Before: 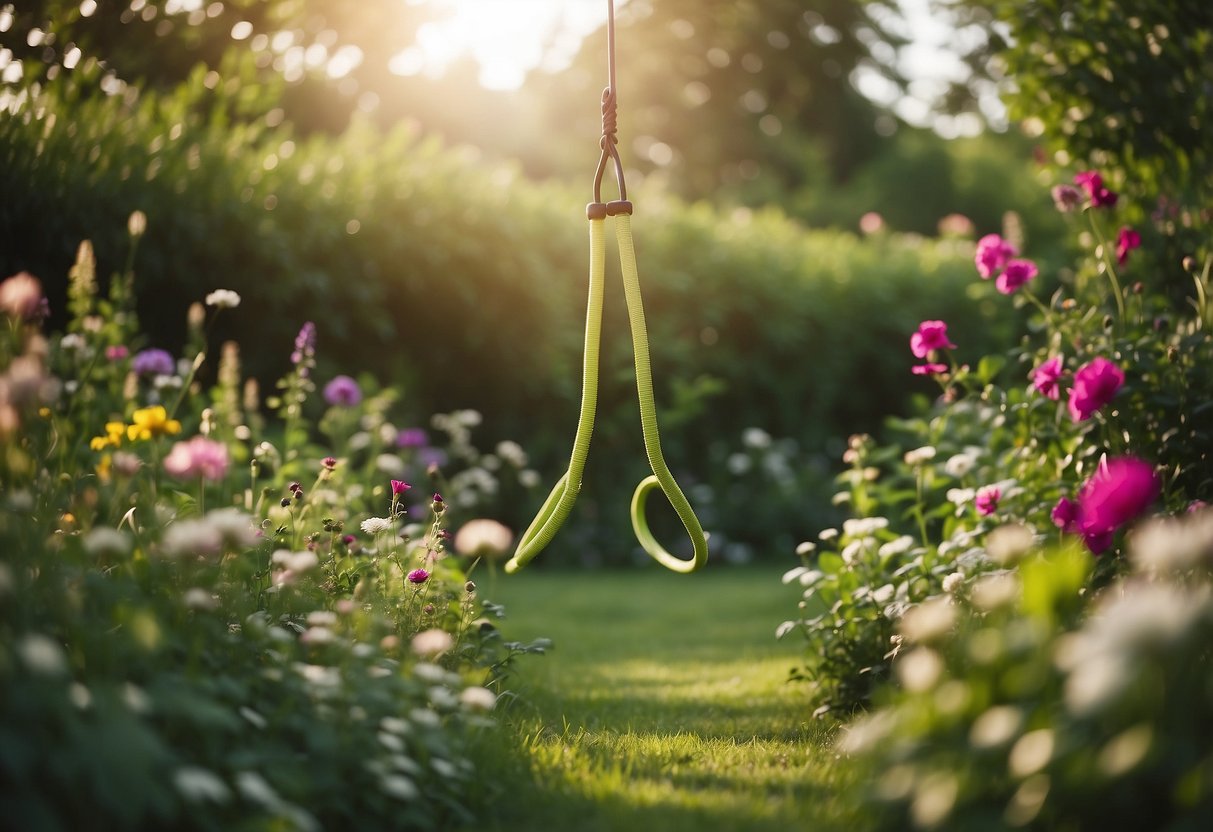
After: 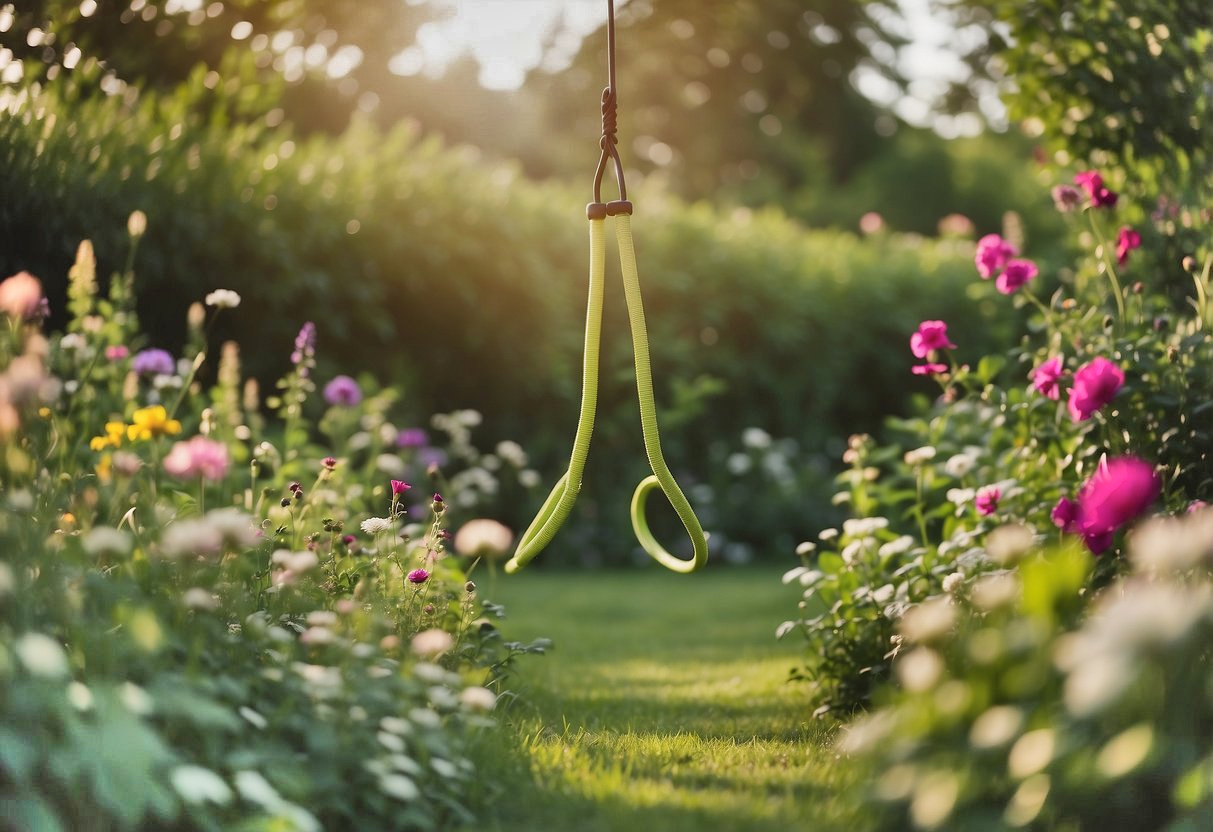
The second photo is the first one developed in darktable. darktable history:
shadows and highlights: radius 123.51, shadows 99.89, white point adjustment -3, highlights -99.41, soften with gaussian
